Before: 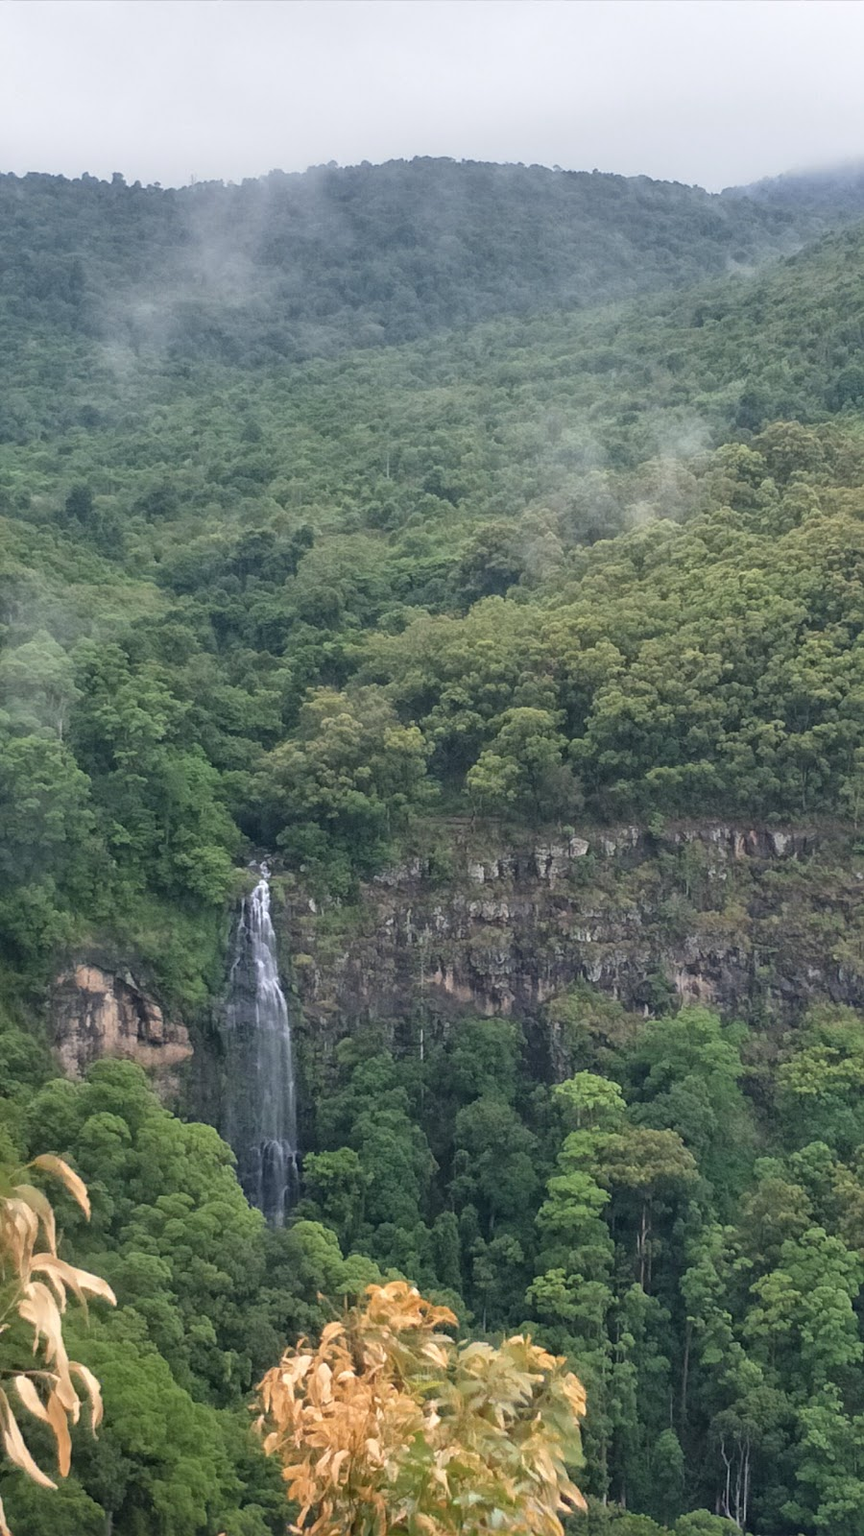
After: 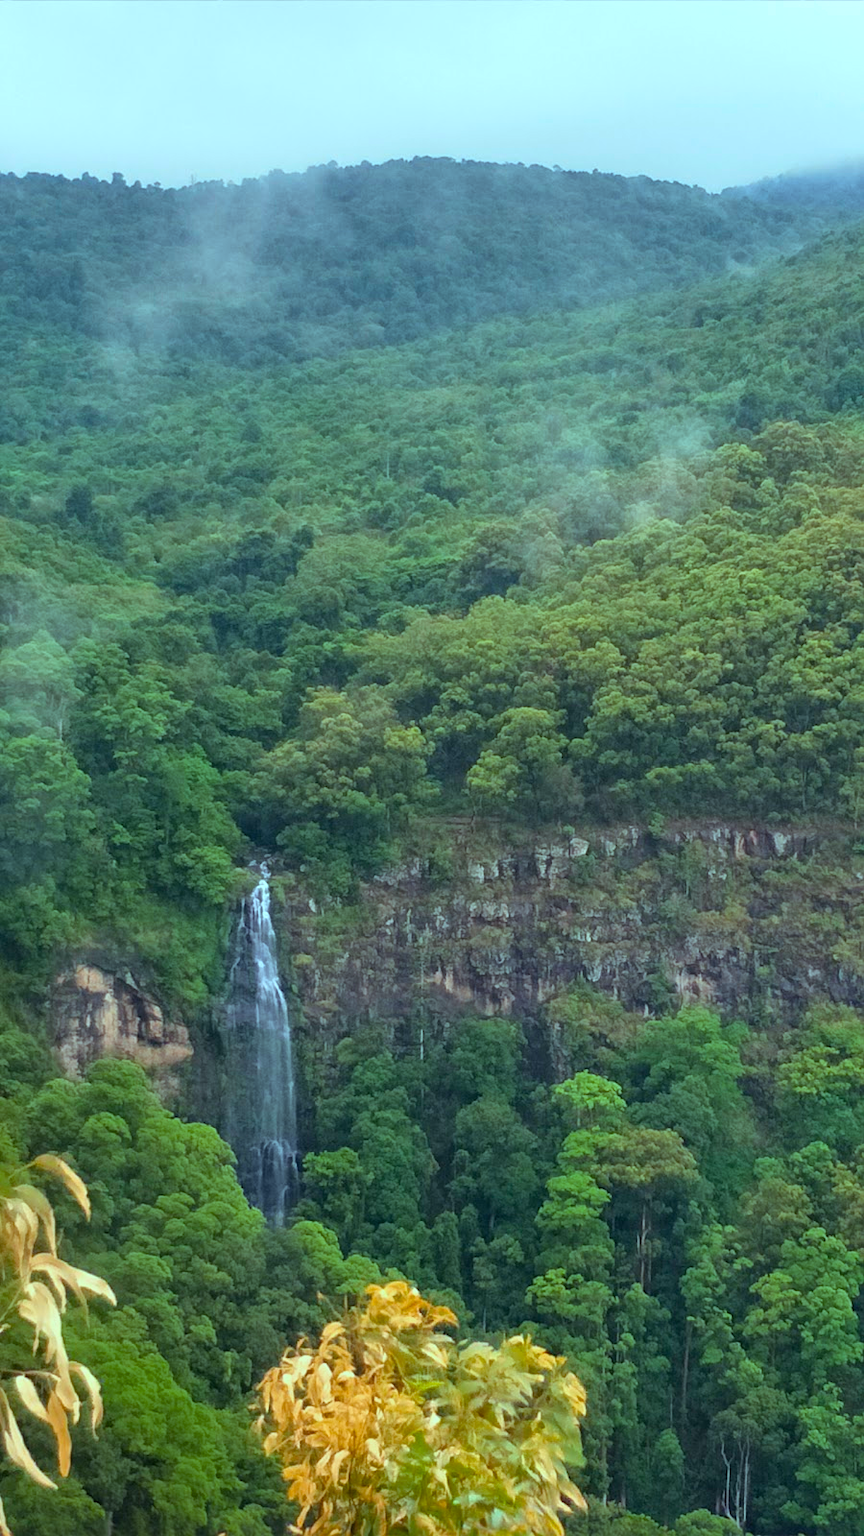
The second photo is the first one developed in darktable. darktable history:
color balance rgb: highlights gain › chroma 4.002%, highlights gain › hue 202.17°, perceptual saturation grading › global saturation 19.632%, global vibrance 40.842%
